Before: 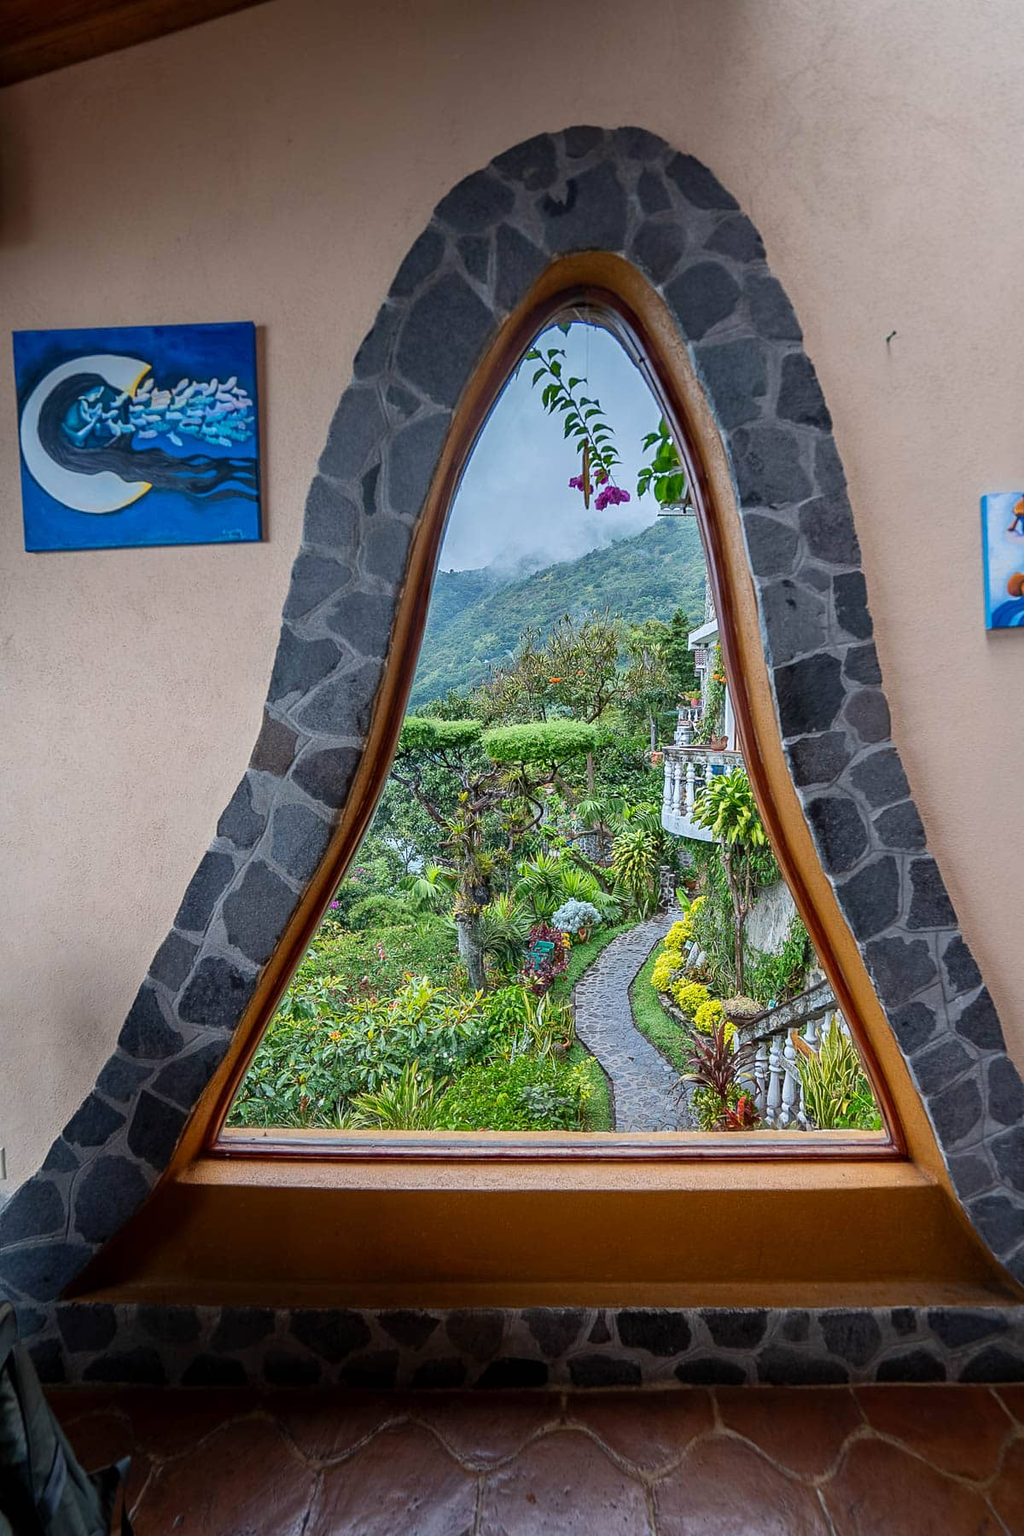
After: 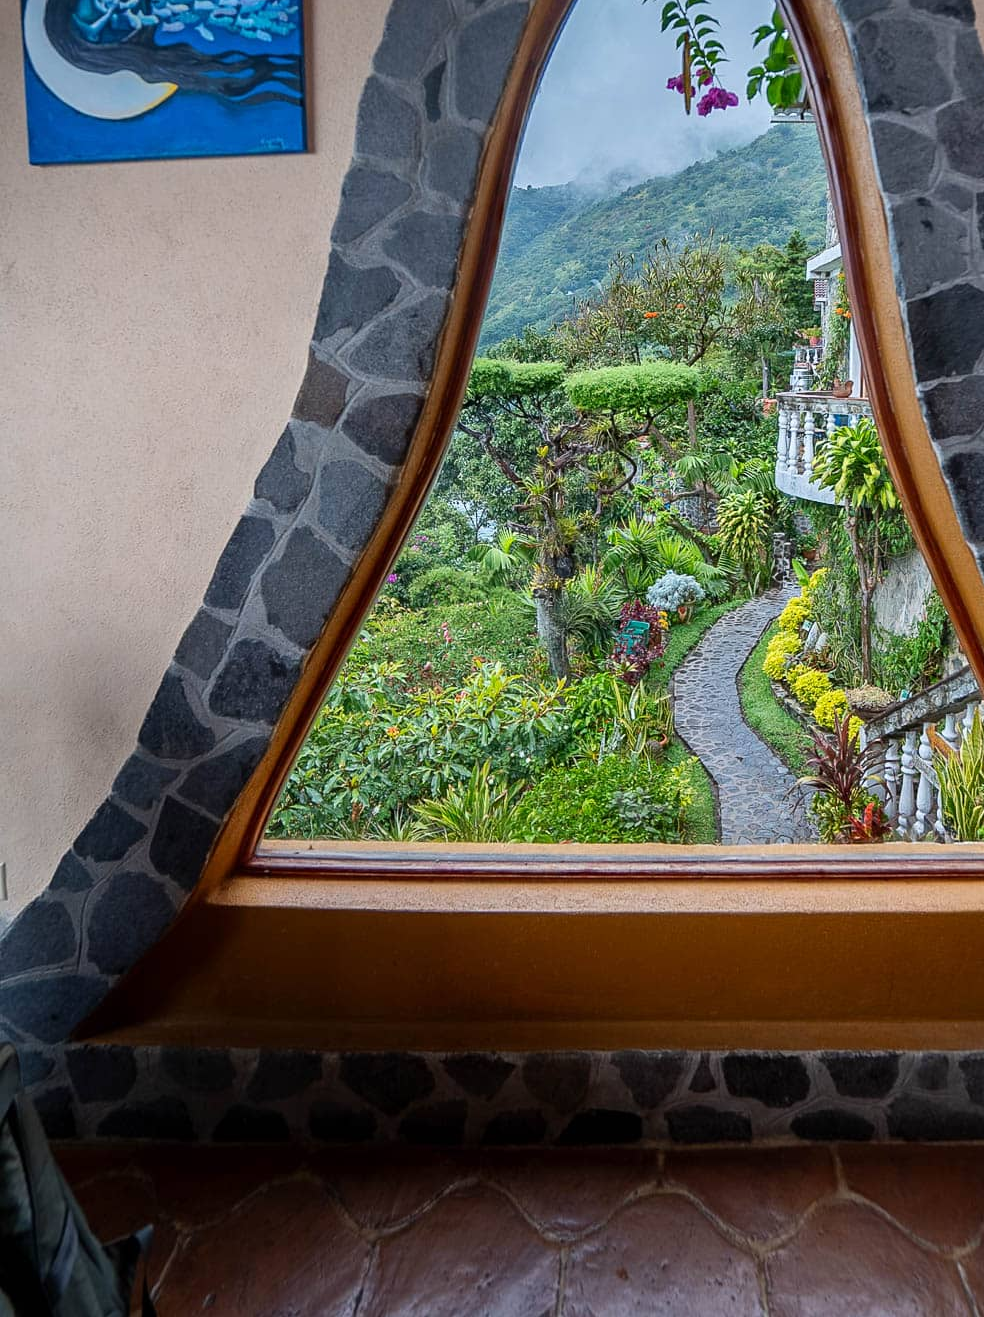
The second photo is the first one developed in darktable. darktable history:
crop: top 26.827%, right 17.983%
